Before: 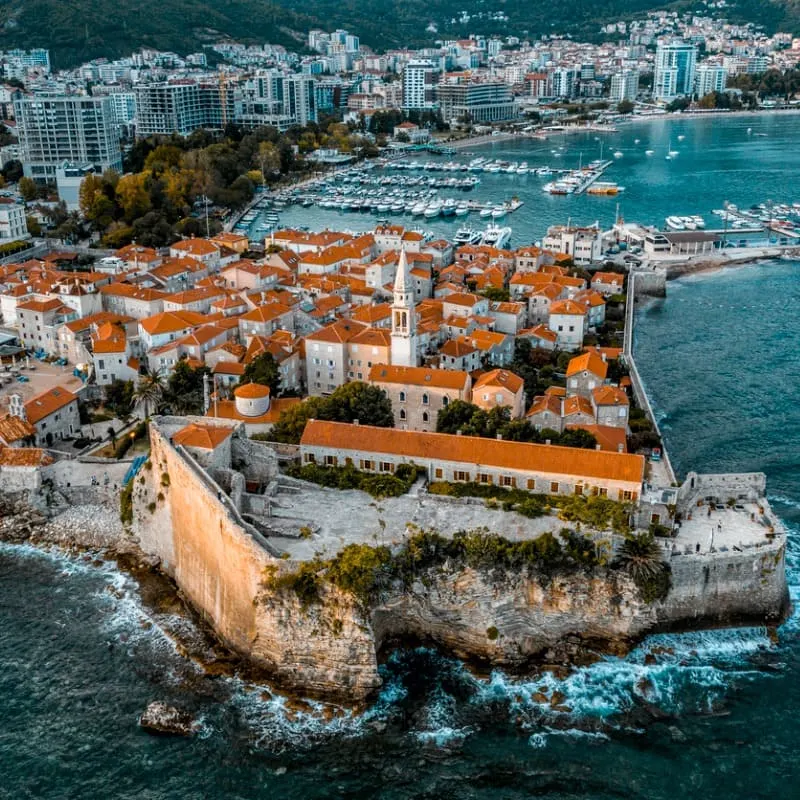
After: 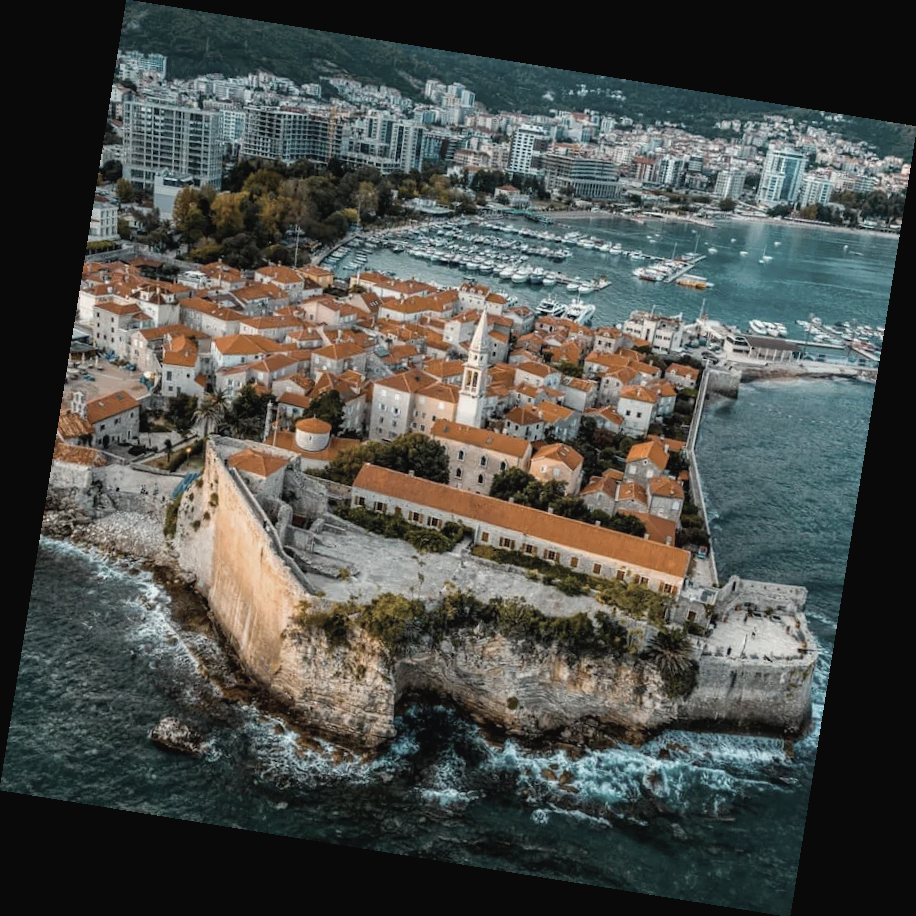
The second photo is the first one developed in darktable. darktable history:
tone equalizer: on, module defaults
contrast brightness saturation: contrast -0.05, saturation -0.41
rotate and perspective: rotation 9.12°, automatic cropping off
color correction: highlights b* 3
